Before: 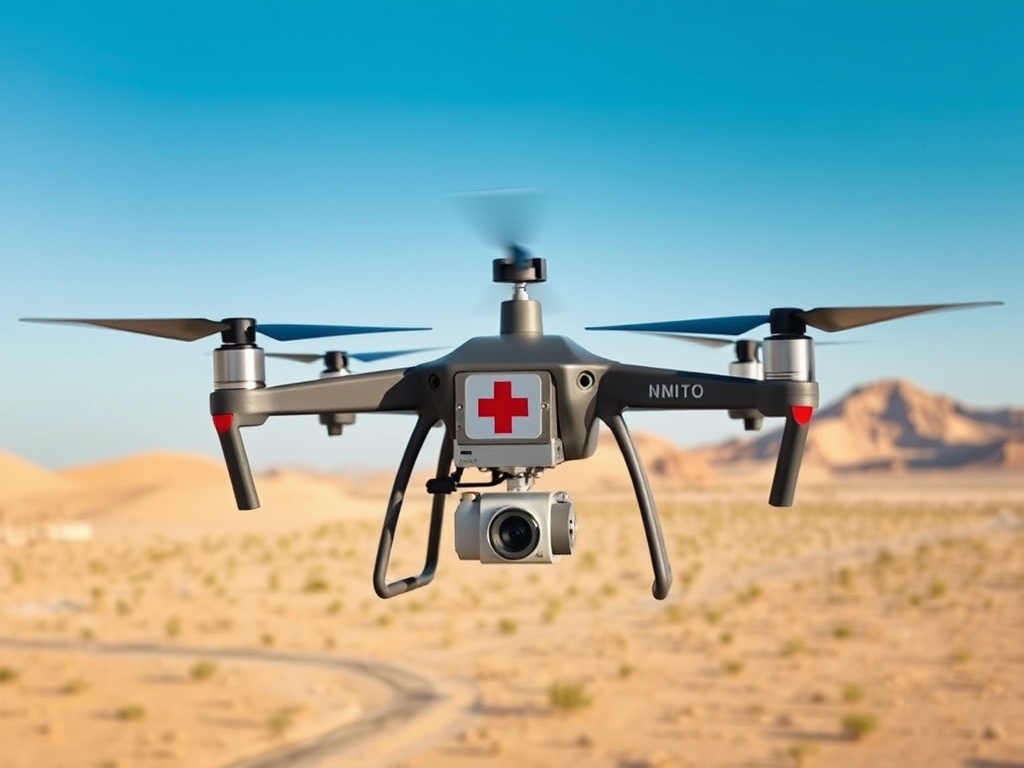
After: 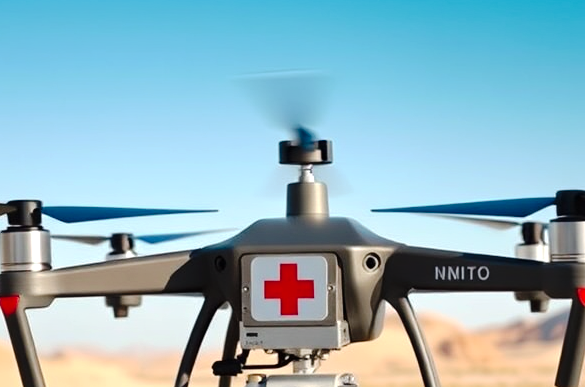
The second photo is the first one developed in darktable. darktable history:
exposure: exposure 0.29 EV, compensate highlight preservation false
crop: left 20.932%, top 15.471%, right 21.848%, bottom 34.081%
tone curve: curves: ch0 [(0, 0) (0.003, 0.005) (0.011, 0.006) (0.025, 0.013) (0.044, 0.027) (0.069, 0.042) (0.1, 0.06) (0.136, 0.085) (0.177, 0.118) (0.224, 0.171) (0.277, 0.239) (0.335, 0.314) (0.399, 0.394) (0.468, 0.473) (0.543, 0.552) (0.623, 0.64) (0.709, 0.718) (0.801, 0.801) (0.898, 0.882) (1, 1)], preserve colors none
